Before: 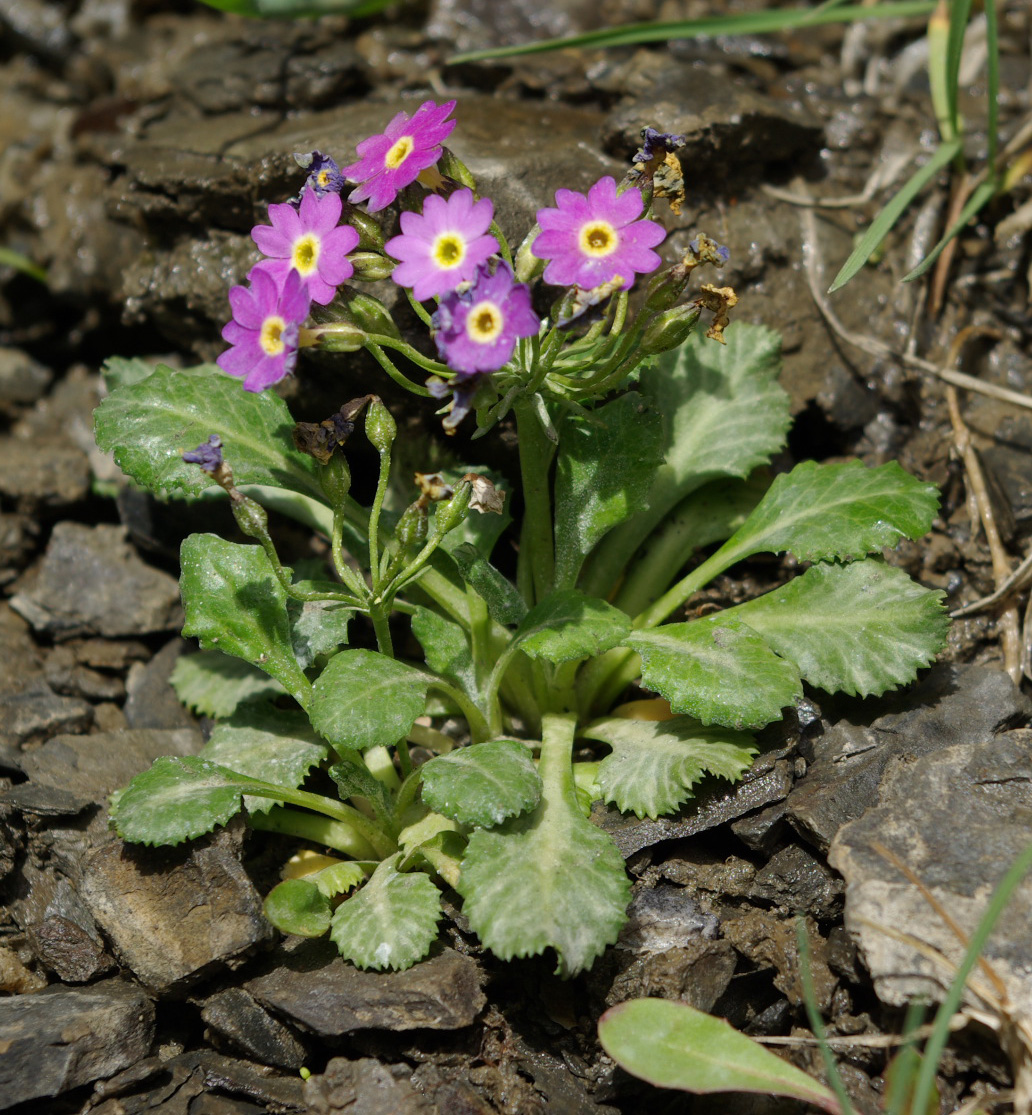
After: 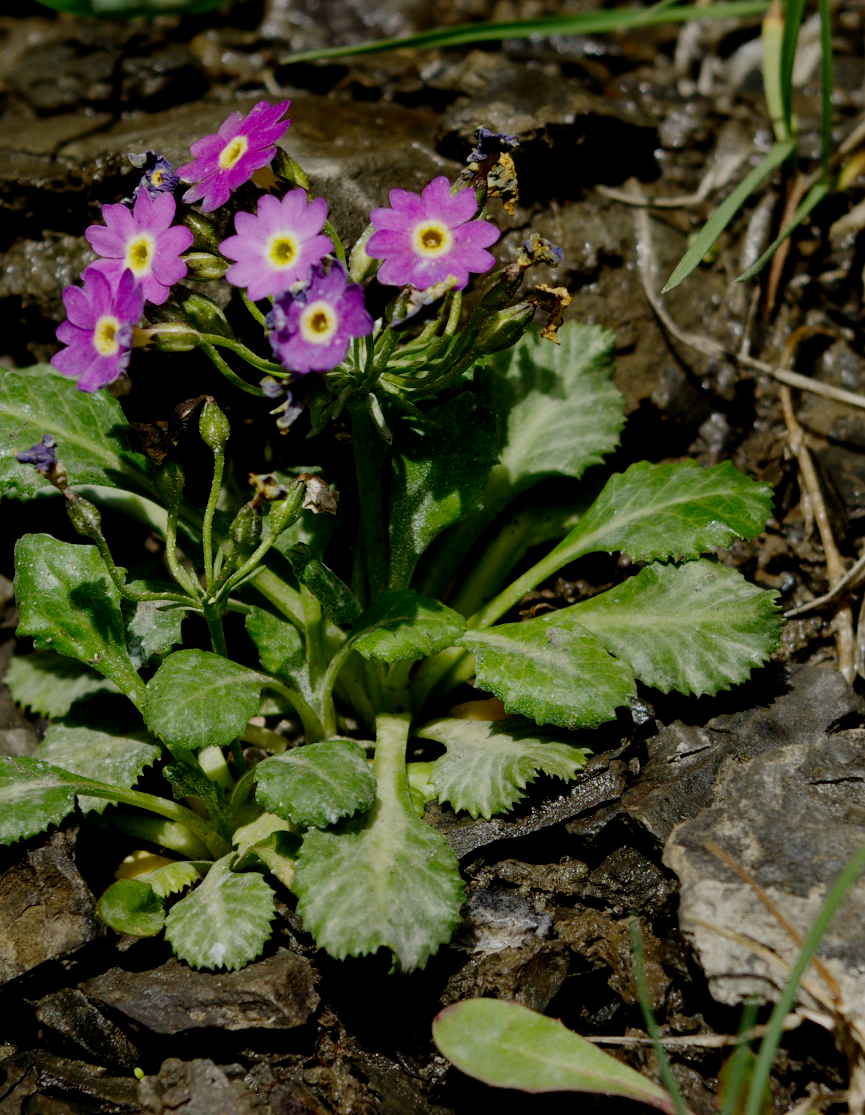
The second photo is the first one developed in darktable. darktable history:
crop: left 16.145%
exposure: black level correction 0.01, exposure 0.014 EV, compensate highlight preservation false
filmic rgb: middle gray luminance 29%, black relative exposure -10.3 EV, white relative exposure 5.5 EV, threshold 6 EV, target black luminance 0%, hardness 3.95, latitude 2.04%, contrast 1.132, highlights saturation mix 5%, shadows ↔ highlights balance 15.11%, preserve chrominance no, color science v3 (2019), use custom middle-gray values true, iterations of high-quality reconstruction 0, enable highlight reconstruction true
contrast brightness saturation: contrast 0.15, brightness 0.05
